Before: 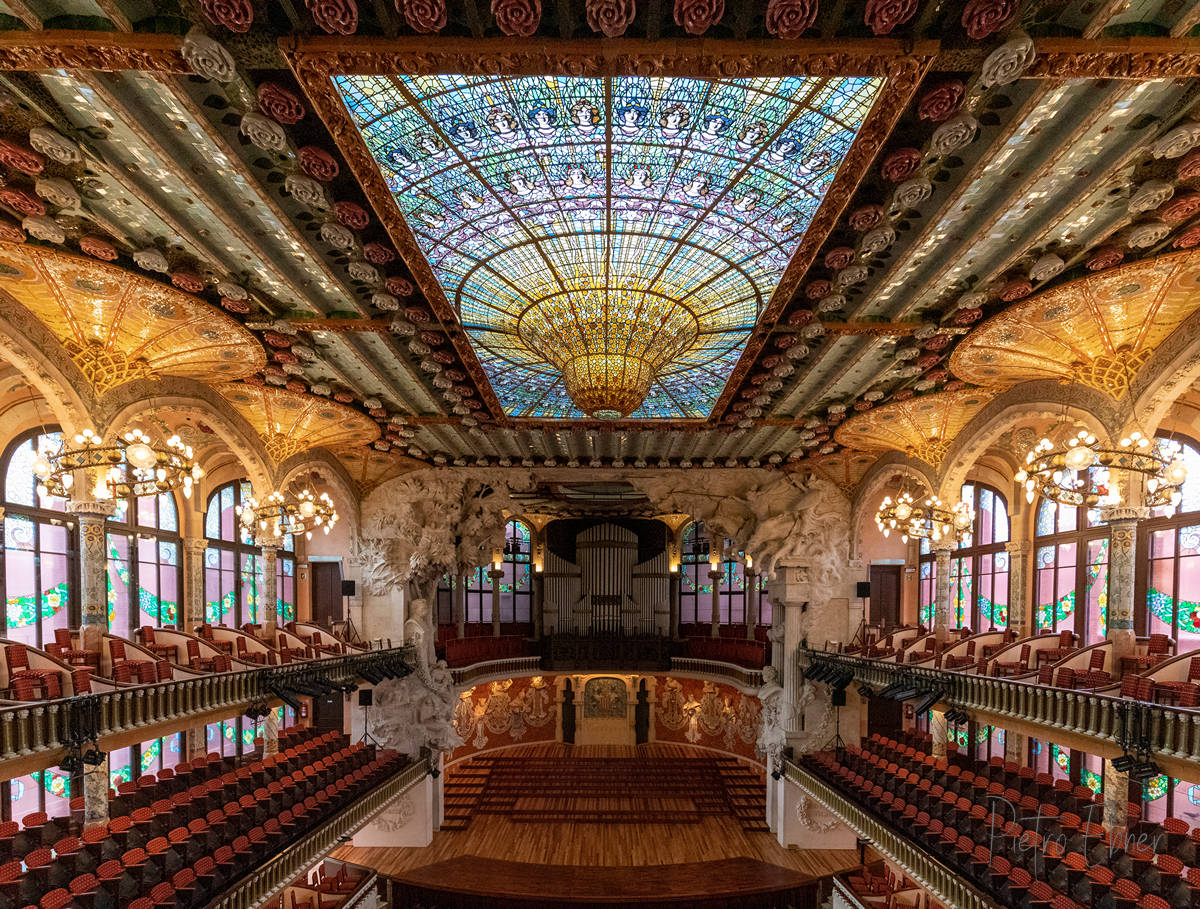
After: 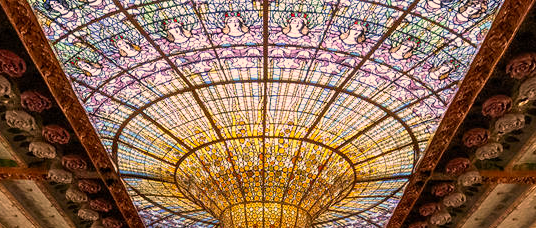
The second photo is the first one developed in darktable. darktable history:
crop: left 28.612%, top 16.816%, right 26.691%, bottom 58.052%
color correction: highlights a* 21.14, highlights b* 19.34
